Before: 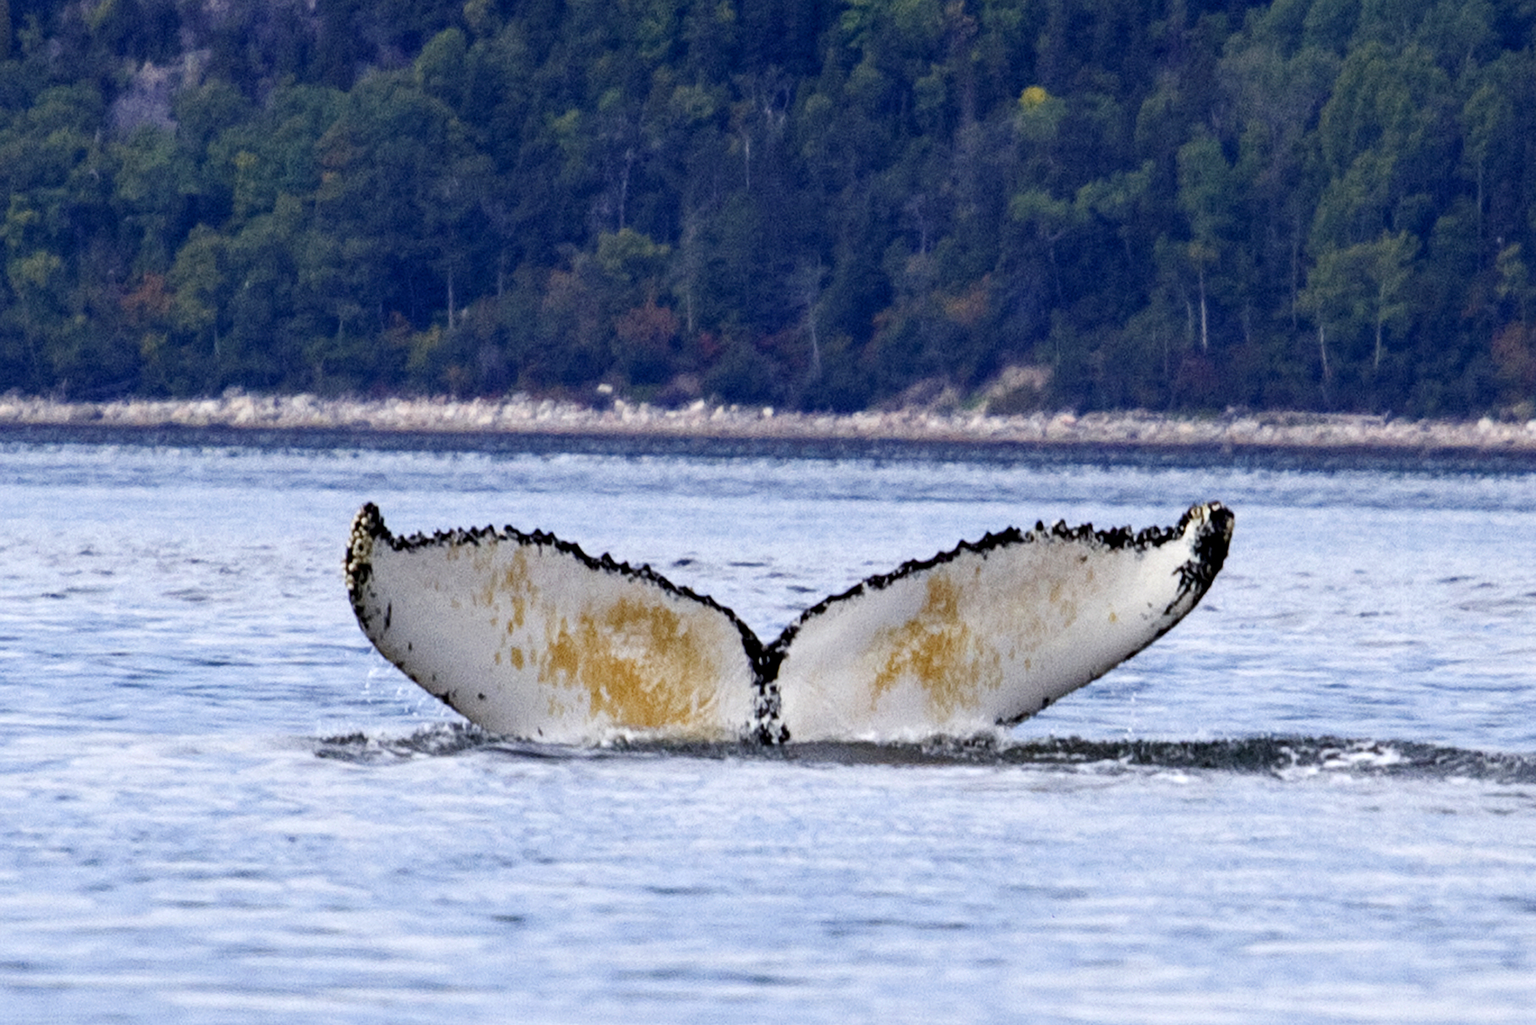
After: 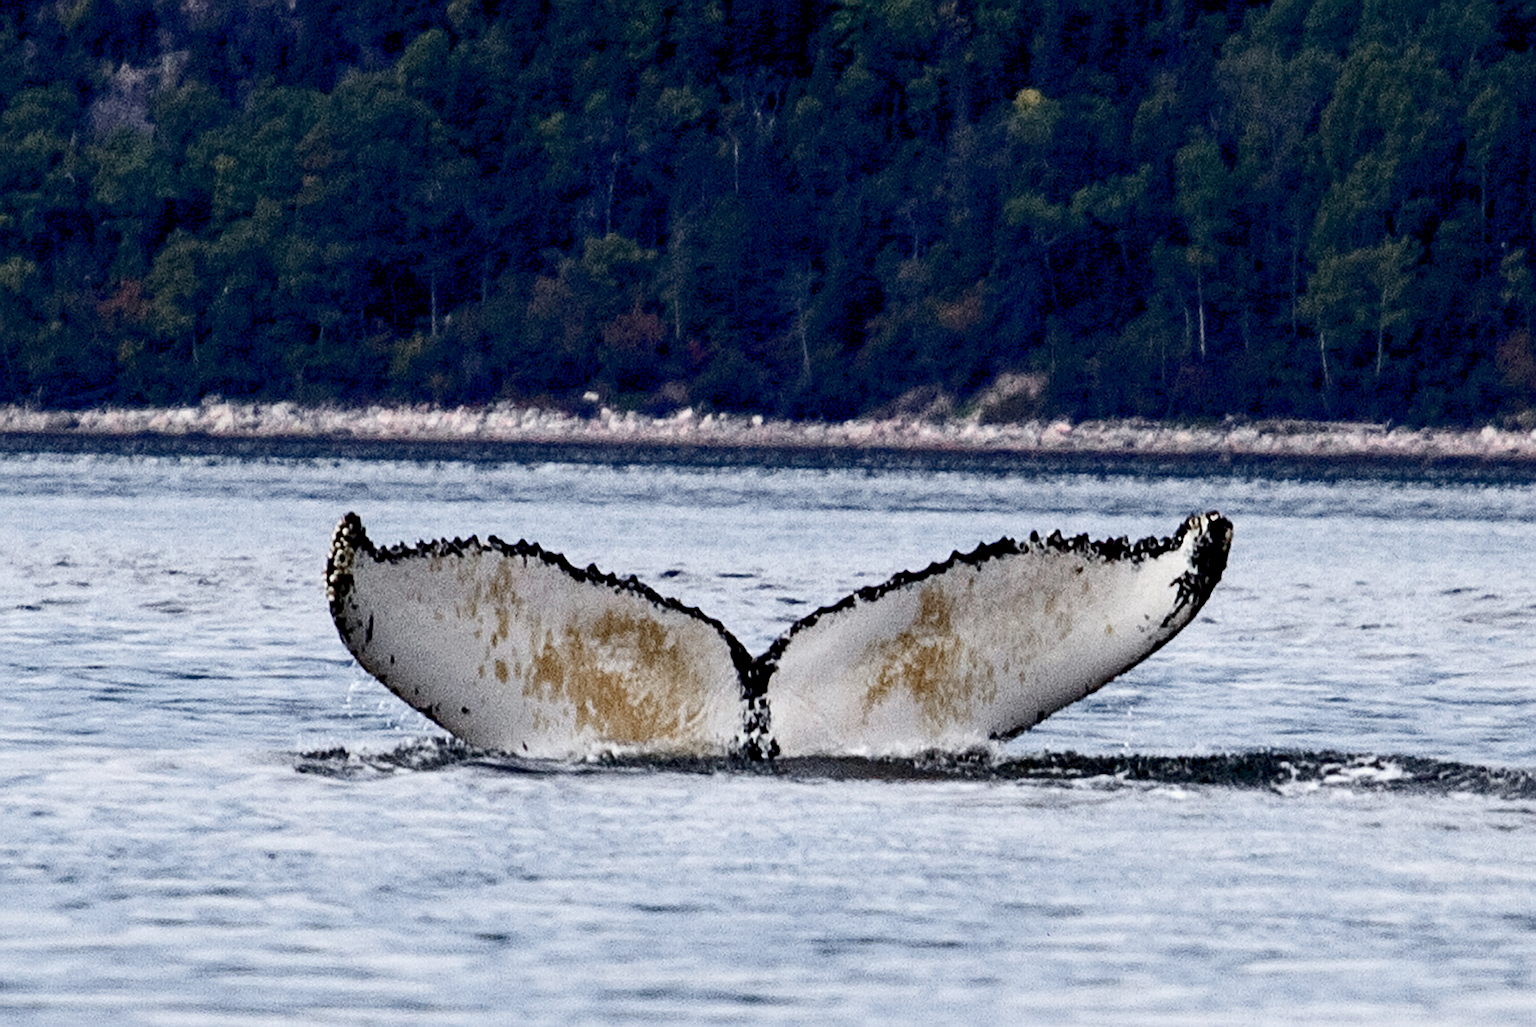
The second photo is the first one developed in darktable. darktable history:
contrast brightness saturation: contrast 0.218, brightness -0.184, saturation 0.243
color zones: curves: ch0 [(0, 0.6) (0.129, 0.508) (0.193, 0.483) (0.429, 0.5) (0.571, 0.5) (0.714, 0.5) (0.857, 0.5) (1, 0.6)]; ch1 [(0, 0.481) (0.112, 0.245) (0.213, 0.223) (0.429, 0.233) (0.571, 0.231) (0.683, 0.242) (0.857, 0.296) (1, 0.481)]
sharpen: on, module defaults
crop: left 1.668%, right 0.282%, bottom 1.653%
color balance rgb: global offset › luminance -1.009%, perceptual saturation grading › global saturation -11.553%, contrast -20.462%
local contrast: highlights 101%, shadows 100%, detail 119%, midtone range 0.2
levels: mode automatic, levels [0.093, 0.434, 0.988]
